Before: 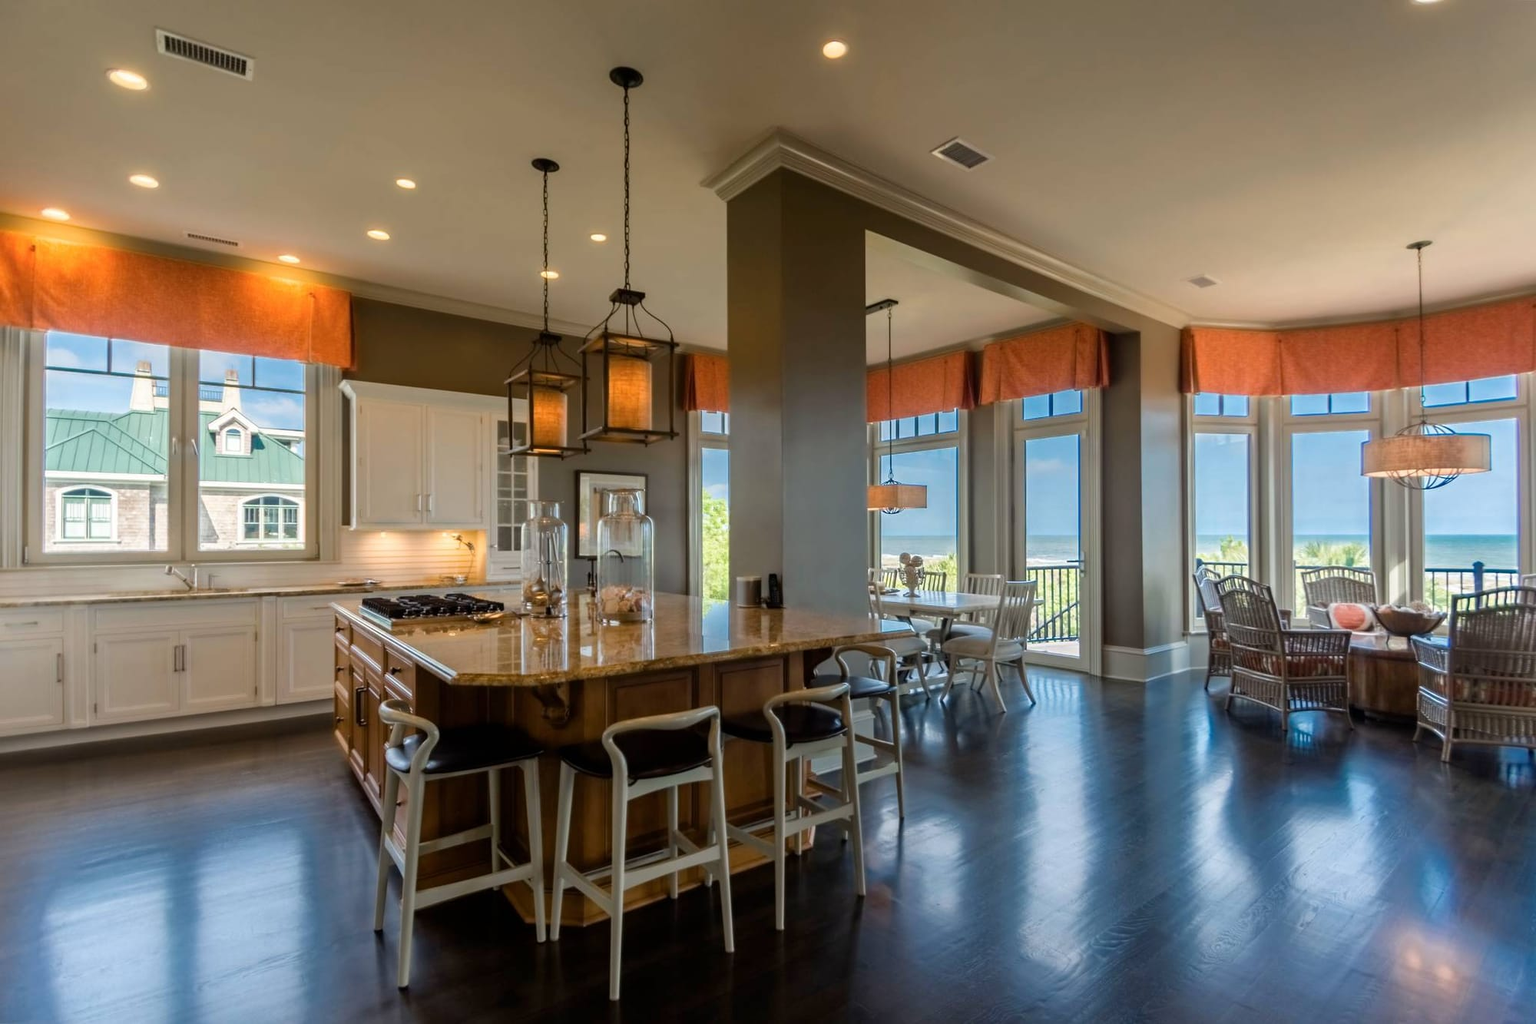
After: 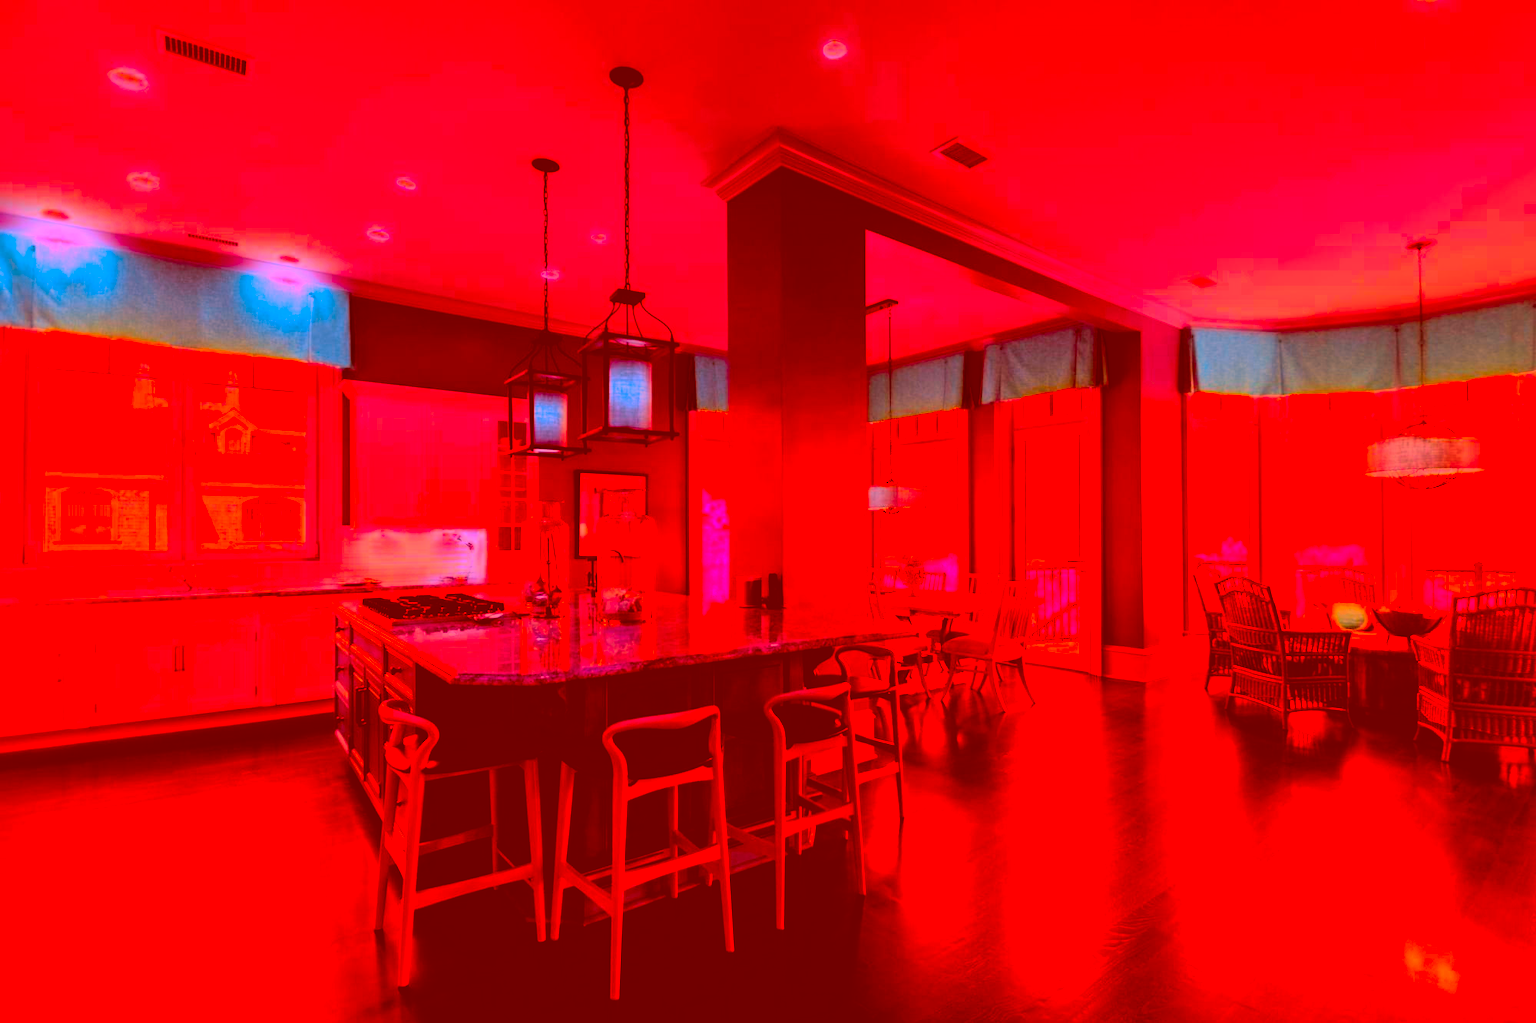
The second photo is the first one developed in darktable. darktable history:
contrast brightness saturation: saturation -0.055
color correction: highlights a* -39.28, highlights b* -39.52, shadows a* -39.92, shadows b* -39.77, saturation -2.96
filmic rgb: black relative exposure -7.5 EV, white relative exposure 5 EV, hardness 3.33, contrast 1.299
